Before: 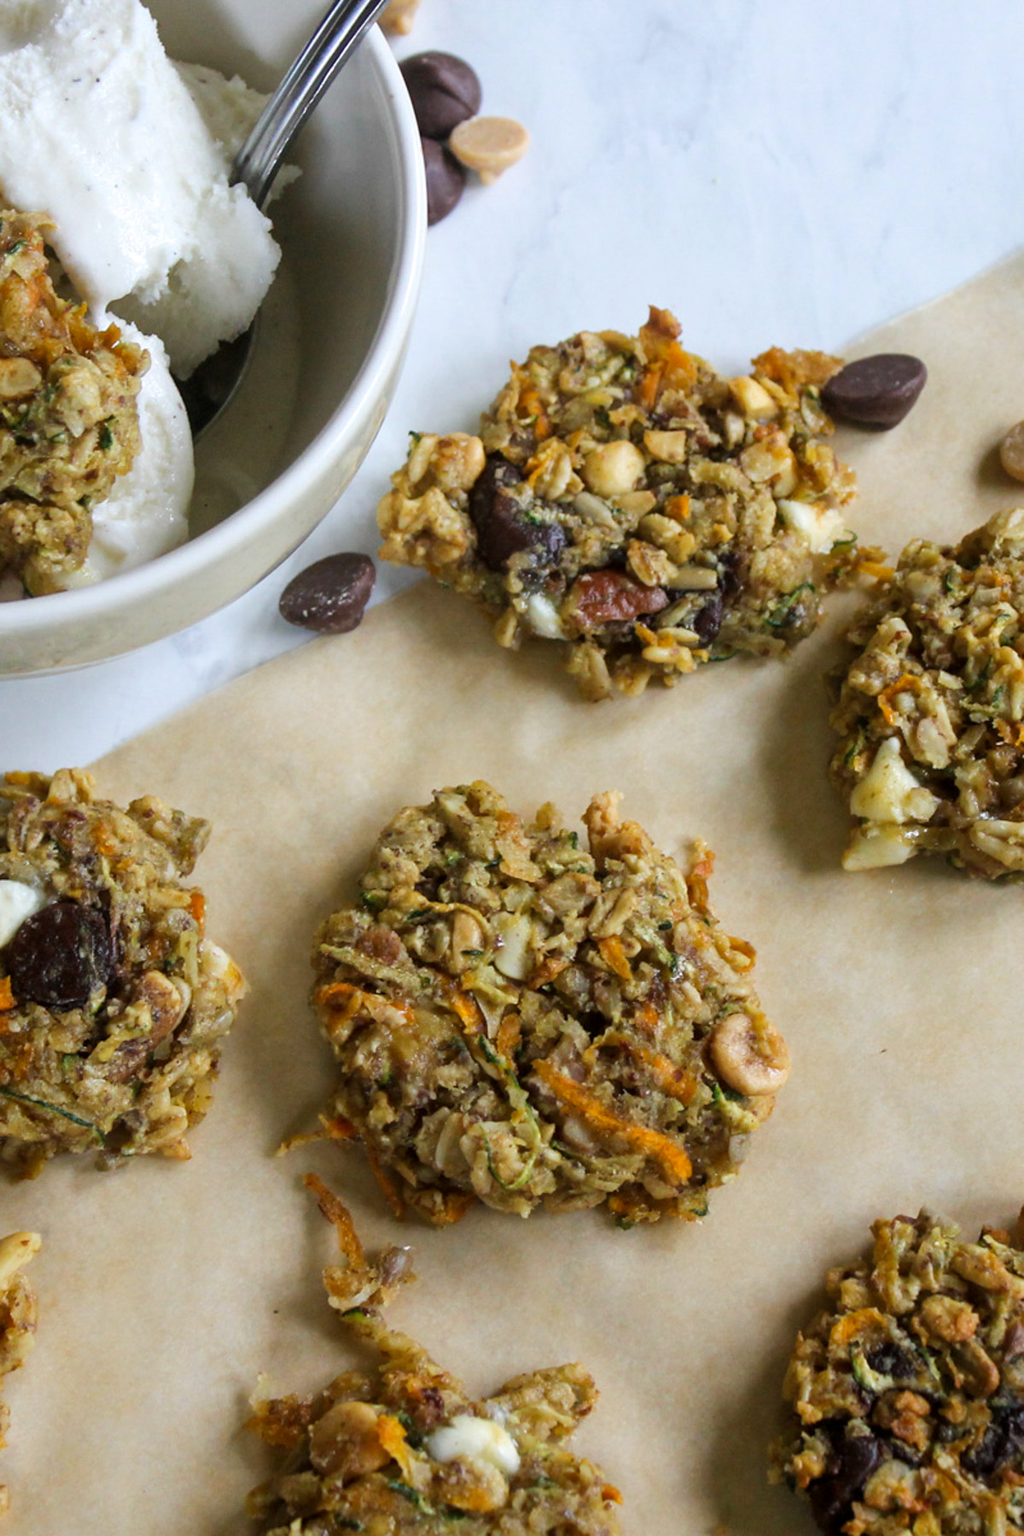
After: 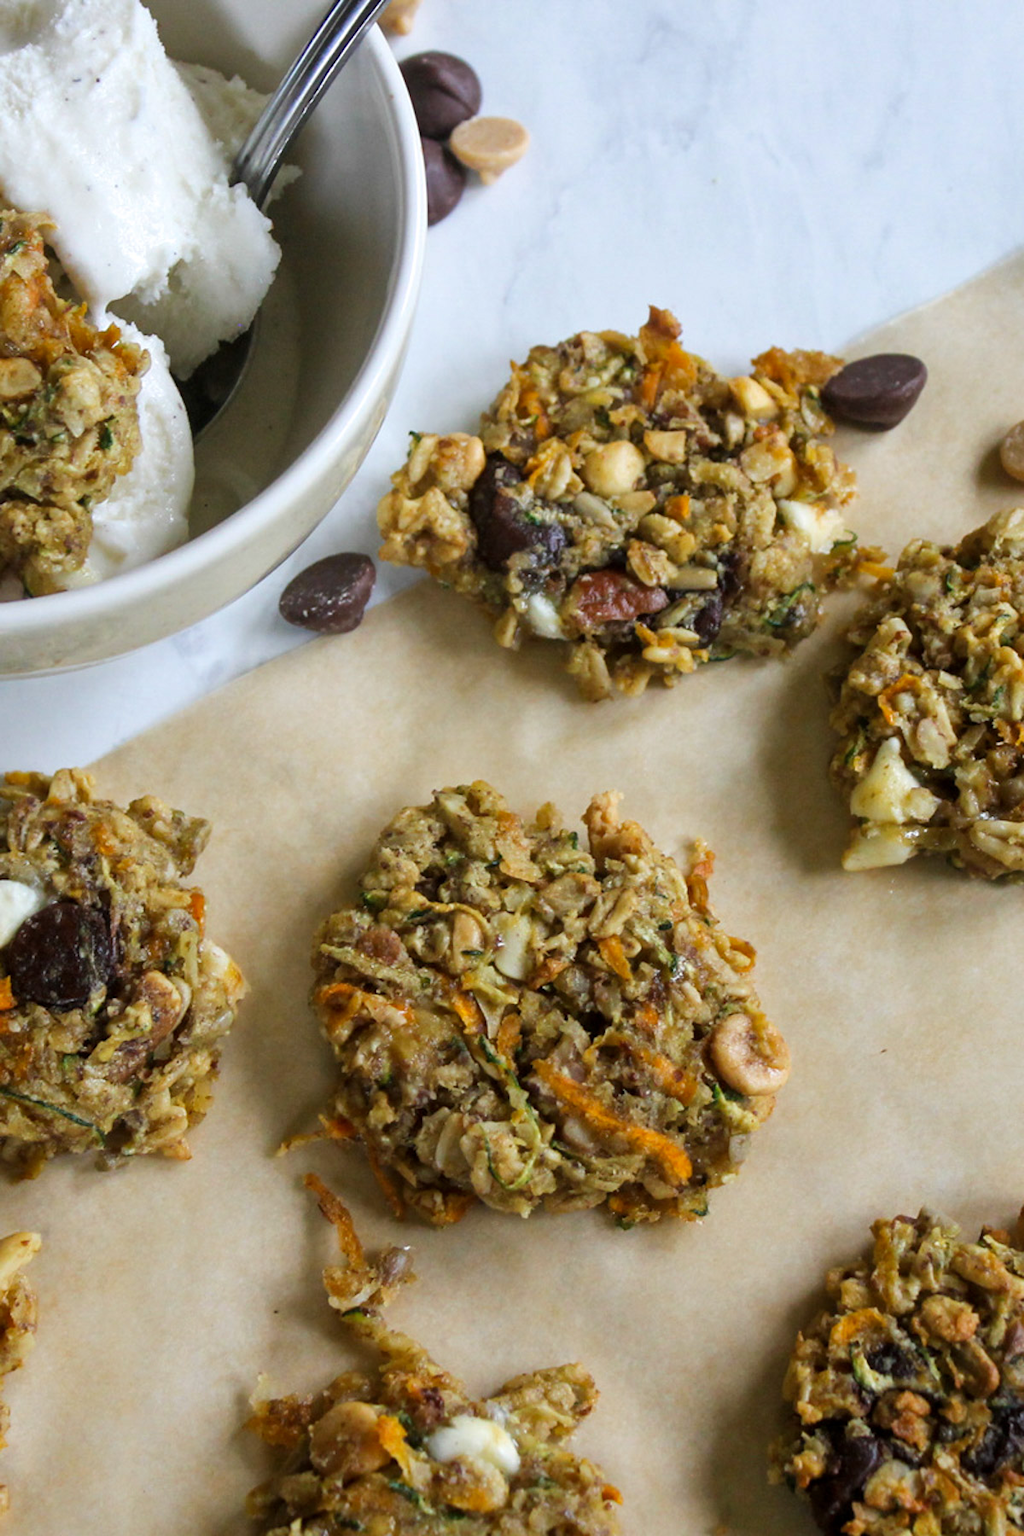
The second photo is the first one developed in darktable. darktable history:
shadows and highlights: radius 127.62, shadows 30.56, highlights -30.92, highlights color adjustment 55.26%, low approximation 0.01, soften with gaussian
